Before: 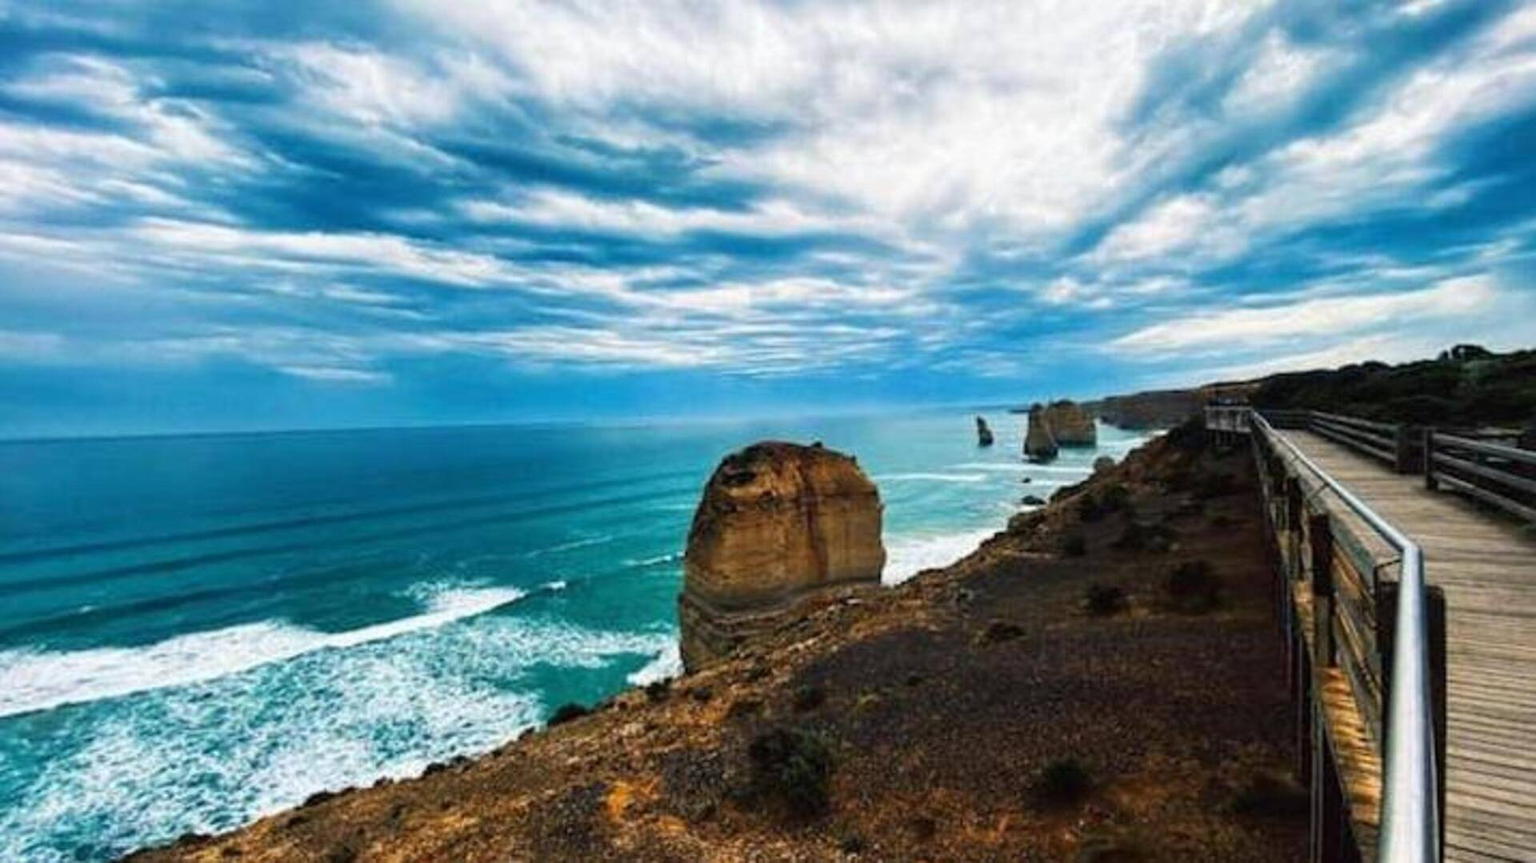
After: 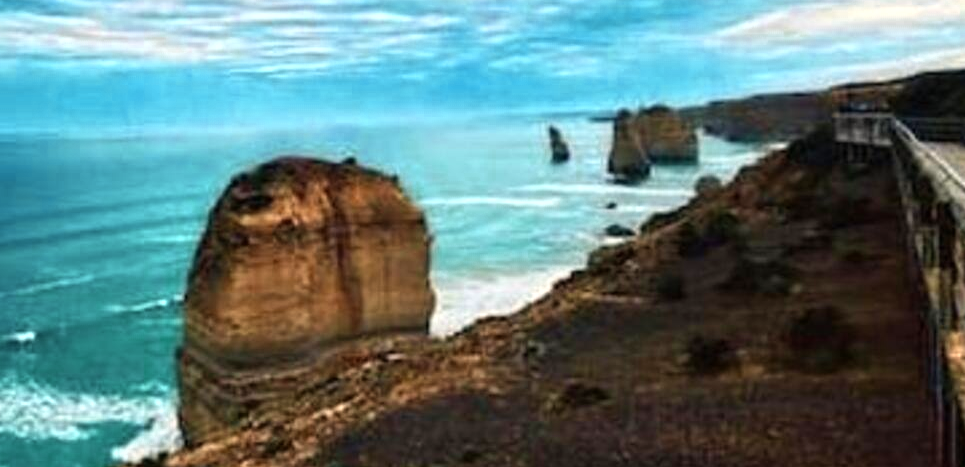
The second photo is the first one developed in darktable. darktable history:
velvia: on, module defaults
crop: left 35.03%, top 36.625%, right 14.663%, bottom 20.057%
color zones: curves: ch0 [(0.018, 0.548) (0.197, 0.654) (0.425, 0.447) (0.605, 0.658) (0.732, 0.579)]; ch1 [(0.105, 0.531) (0.224, 0.531) (0.386, 0.39) (0.618, 0.456) (0.732, 0.456) (0.956, 0.421)]; ch2 [(0.039, 0.583) (0.215, 0.465) (0.399, 0.544) (0.465, 0.548) (0.614, 0.447) (0.724, 0.43) (0.882, 0.623) (0.956, 0.632)]
white balance: red 1.009, blue 0.985
